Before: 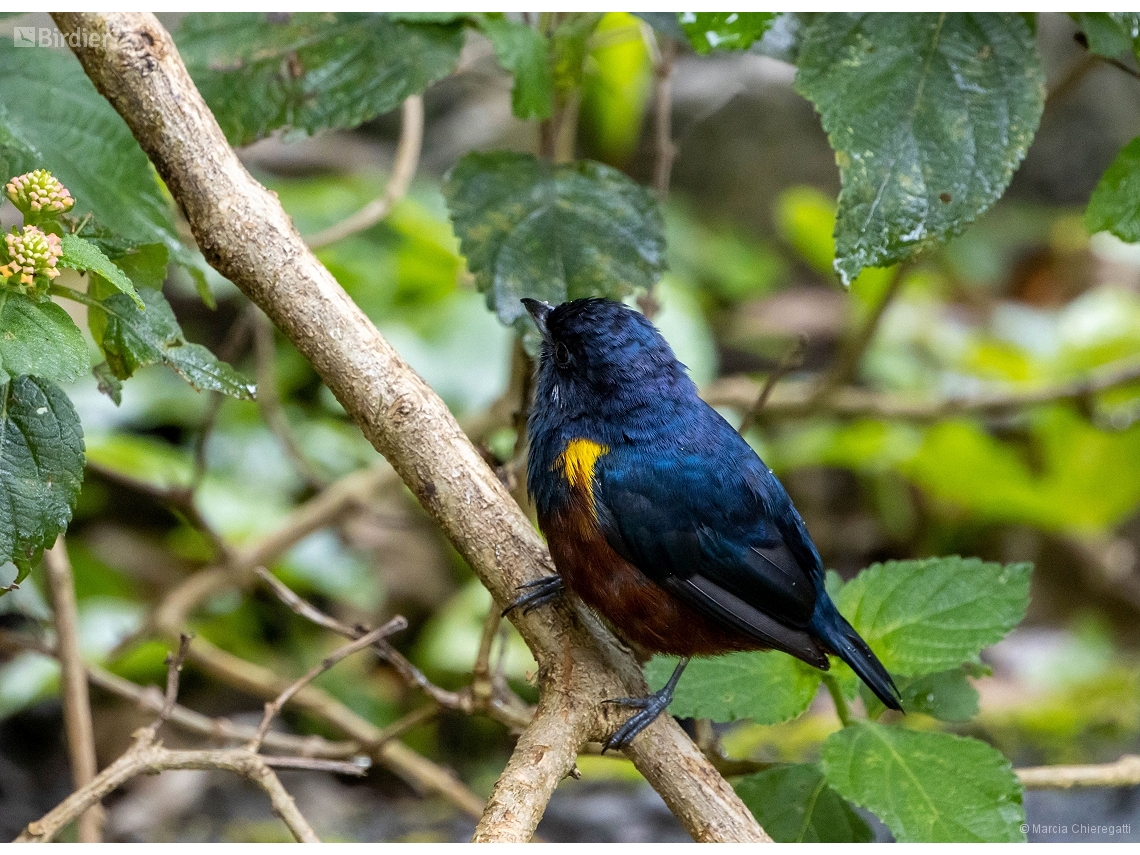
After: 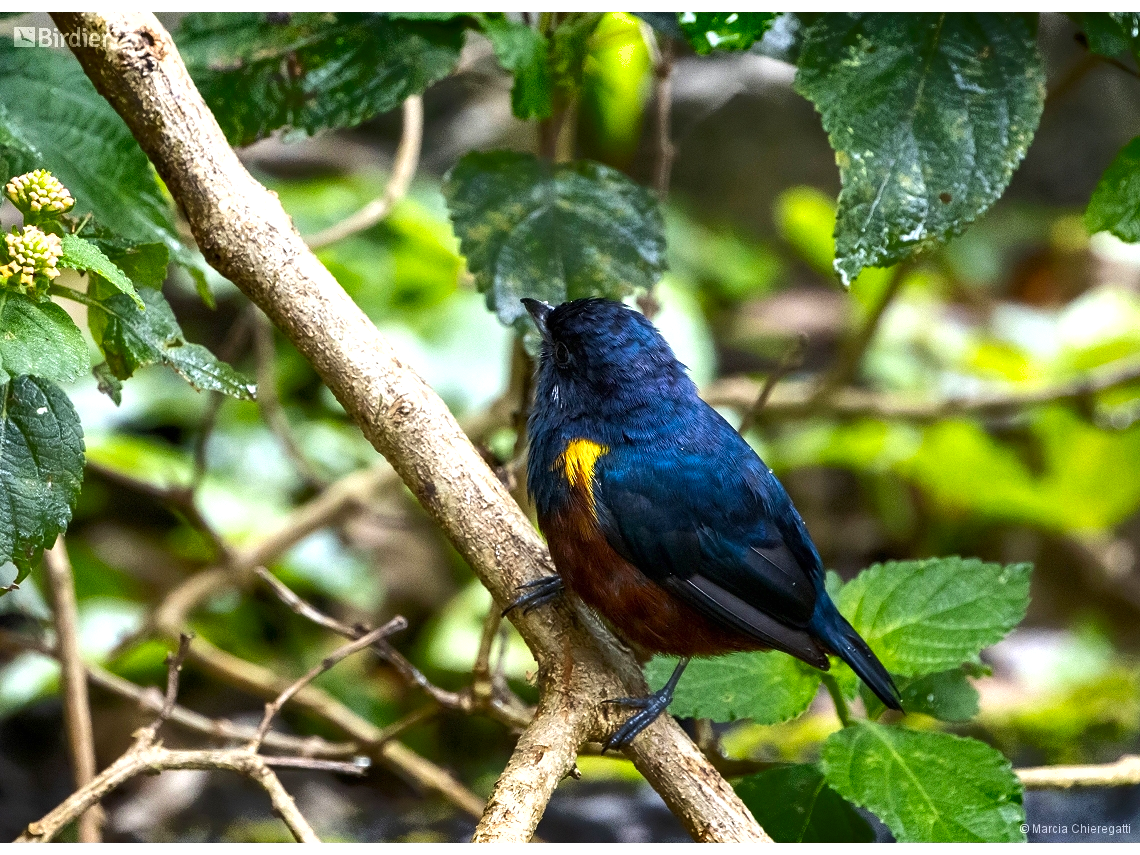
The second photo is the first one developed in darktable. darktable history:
exposure: black level correction 0, exposure 0.7 EV, compensate highlight preservation false
shadows and highlights: radius 336.24, shadows 28.96, soften with gaussian
